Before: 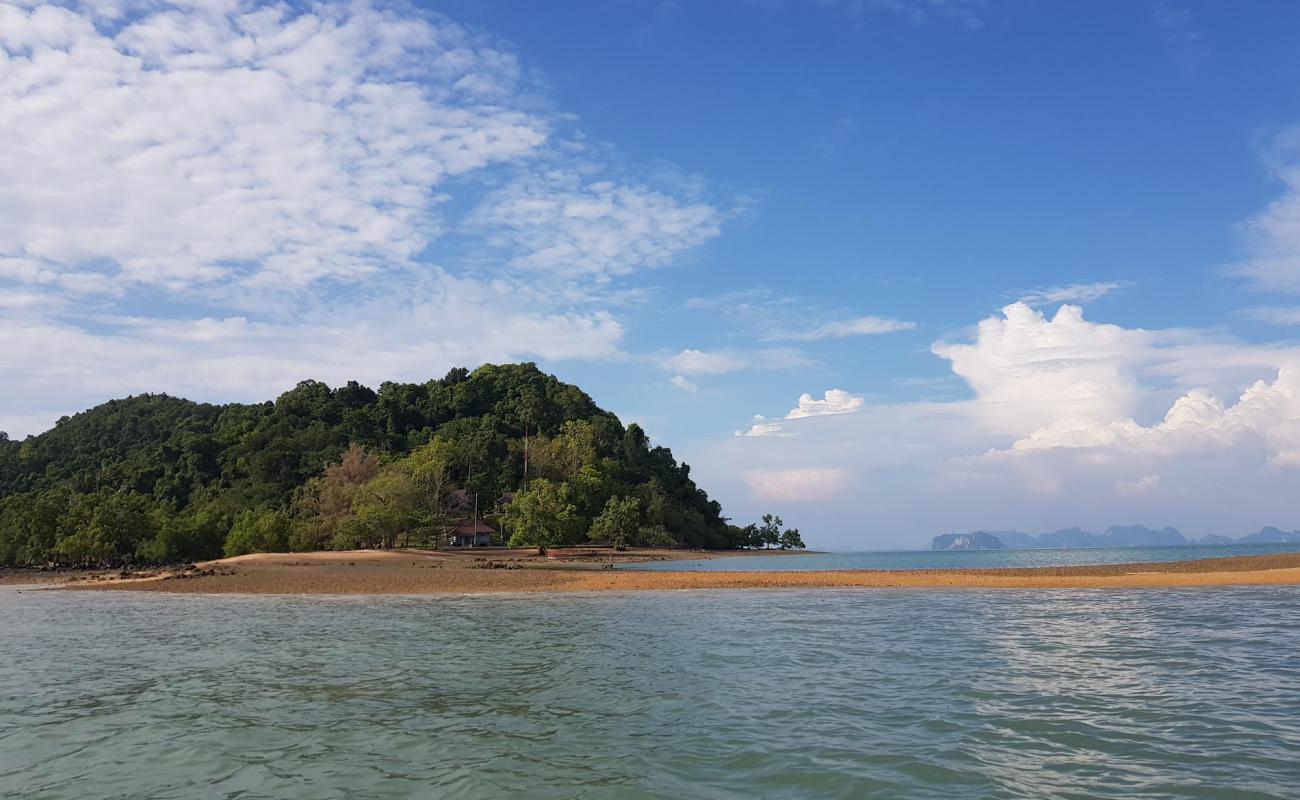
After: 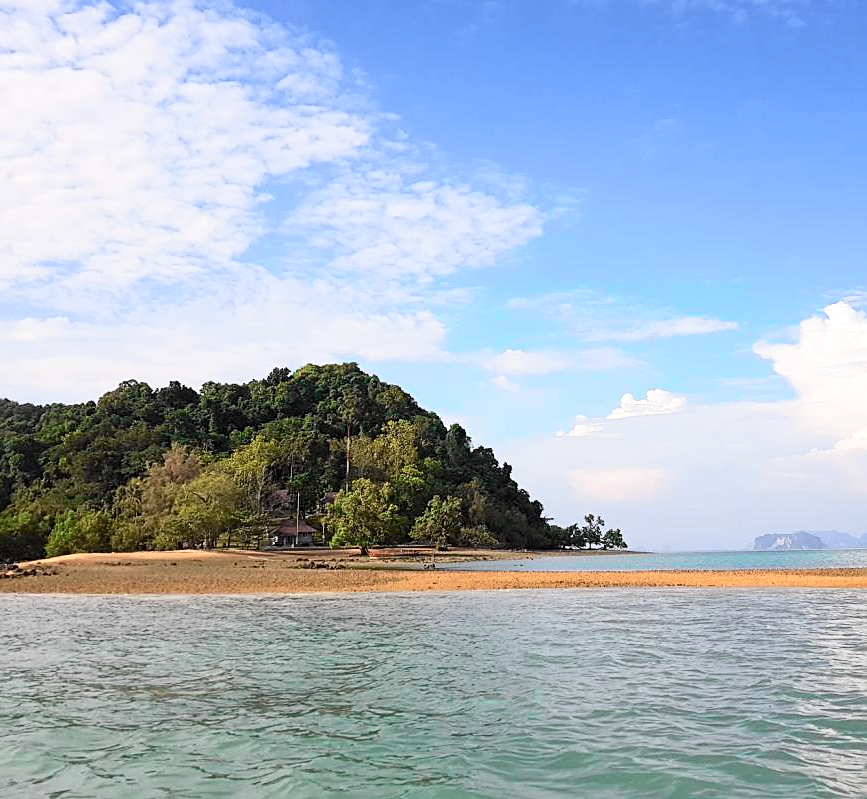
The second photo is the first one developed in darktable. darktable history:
crop and rotate: left 13.729%, right 19.541%
exposure: black level correction 0.001, exposure 0.296 EV, compensate highlight preservation false
tone curve: curves: ch0 [(0, 0) (0.055, 0.057) (0.258, 0.307) (0.434, 0.543) (0.517, 0.657) (0.745, 0.874) (1, 1)]; ch1 [(0, 0) (0.346, 0.307) (0.418, 0.383) (0.46, 0.439) (0.482, 0.493) (0.502, 0.503) (0.517, 0.514) (0.55, 0.561) (0.588, 0.603) (0.646, 0.688) (1, 1)]; ch2 [(0, 0) (0.346, 0.34) (0.431, 0.45) (0.485, 0.499) (0.5, 0.503) (0.527, 0.525) (0.545, 0.562) (0.679, 0.706) (1, 1)], color space Lab, independent channels, preserve colors none
sharpen: on, module defaults
